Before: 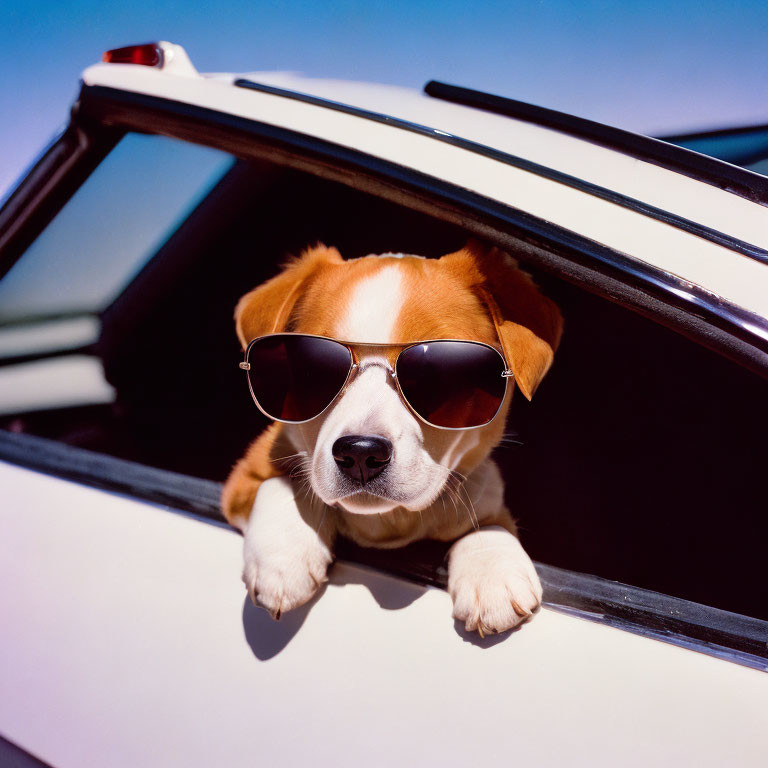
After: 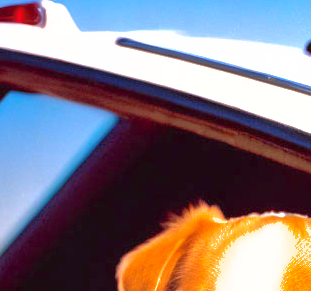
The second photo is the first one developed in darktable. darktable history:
exposure: black level correction 0, exposure 1.2 EV, compensate exposure bias true, compensate highlight preservation false
crop: left 15.452%, top 5.459%, right 43.956%, bottom 56.62%
shadows and highlights: on, module defaults
